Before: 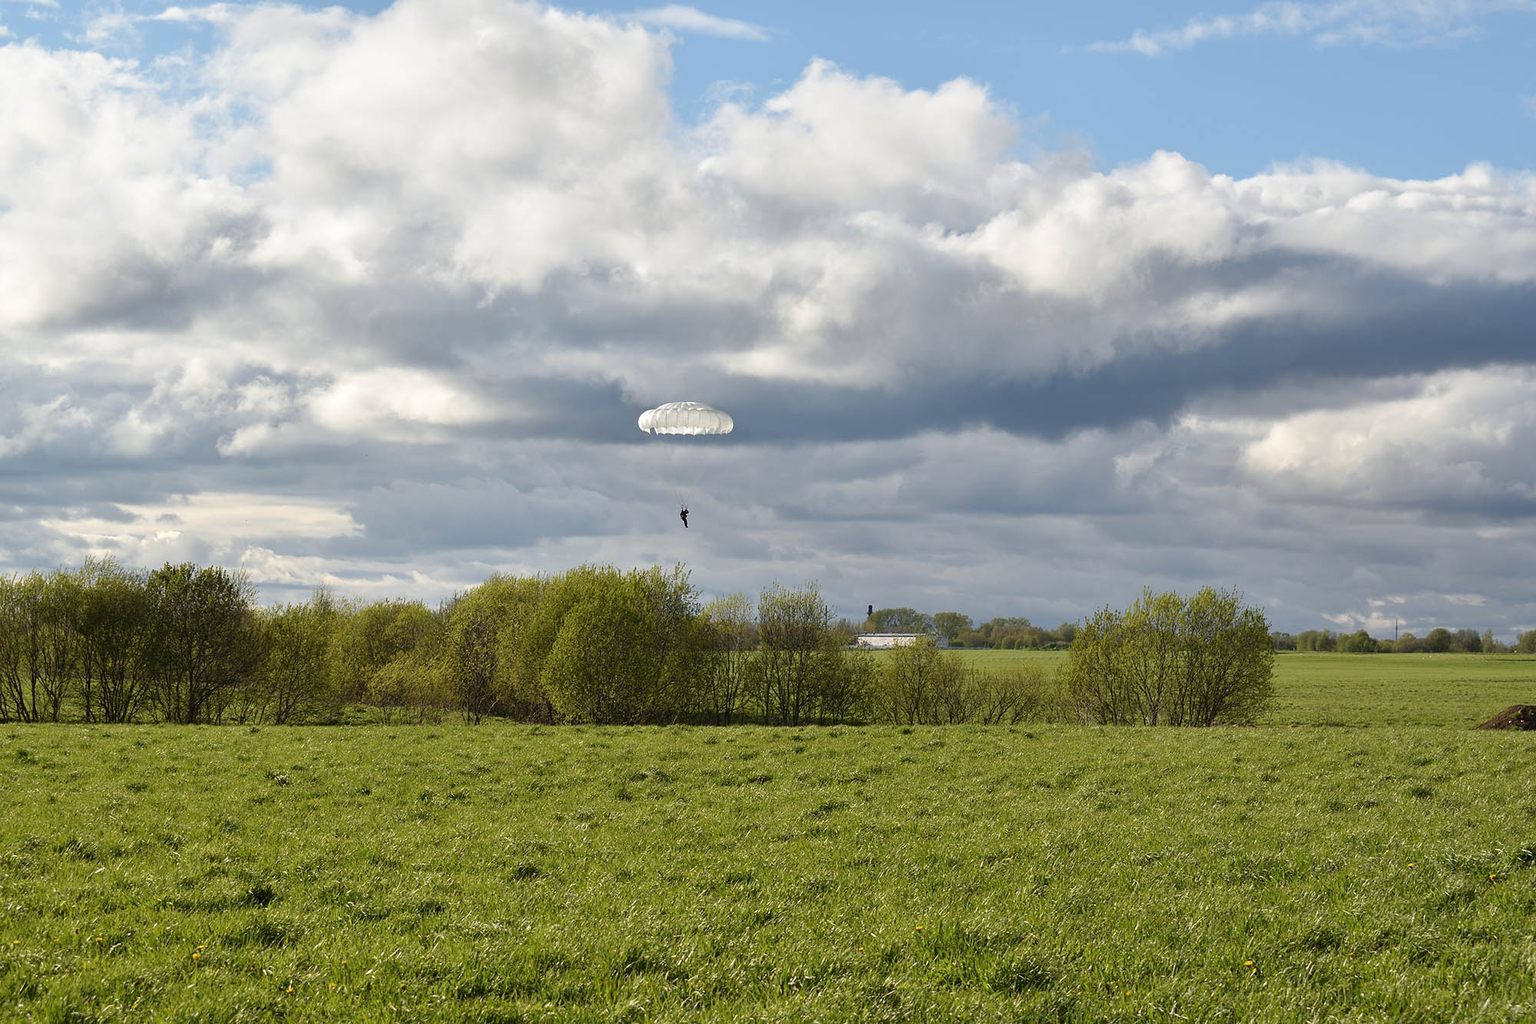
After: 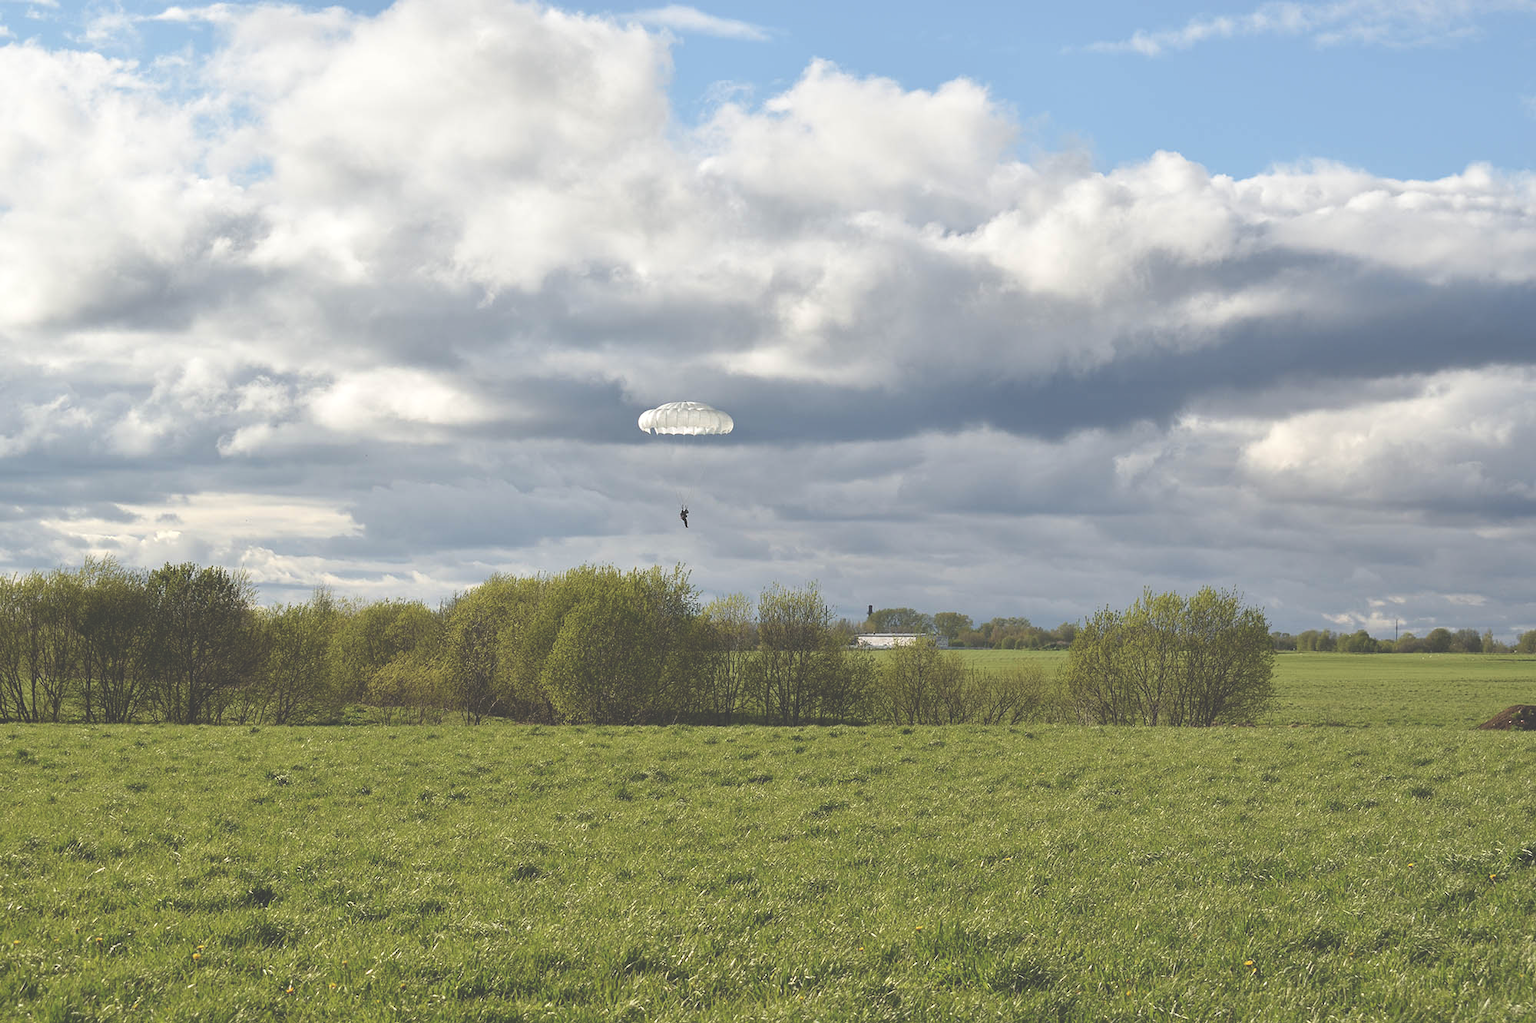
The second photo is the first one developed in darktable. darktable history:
exposure: black level correction -0.042, exposure 0.059 EV, compensate highlight preservation false
